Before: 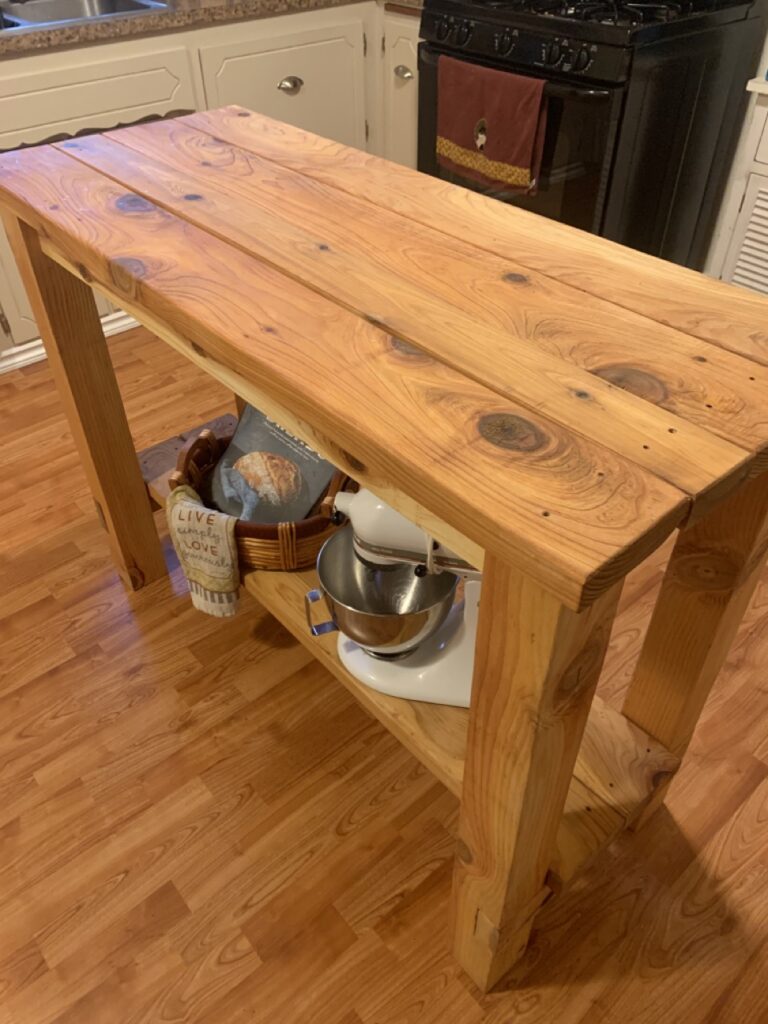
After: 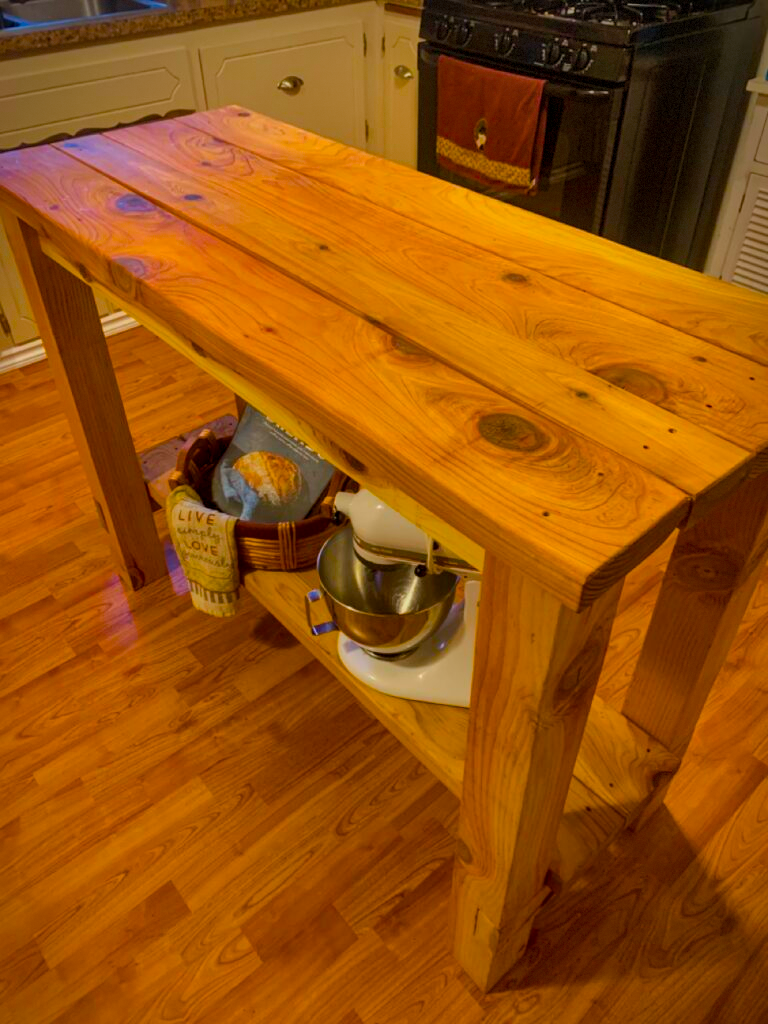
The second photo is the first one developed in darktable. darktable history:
shadows and highlights: shadows 81.49, white point adjustment -9.12, highlights -61.3, soften with gaussian
color balance rgb: linear chroma grading › global chroma 15.16%, perceptual saturation grading › global saturation 19.512%, perceptual brilliance grading › mid-tones 9.549%, perceptual brilliance grading › shadows 15.802%, global vibrance 50.841%
exposure: exposure -0.183 EV, compensate highlight preservation false
local contrast: on, module defaults
vignetting: fall-off start 81.6%, fall-off radius 62.18%, brightness -0.601, saturation 0.002, center (-0.037, 0.155), automatic ratio true, width/height ratio 1.413, dithering 8-bit output, unbound false
